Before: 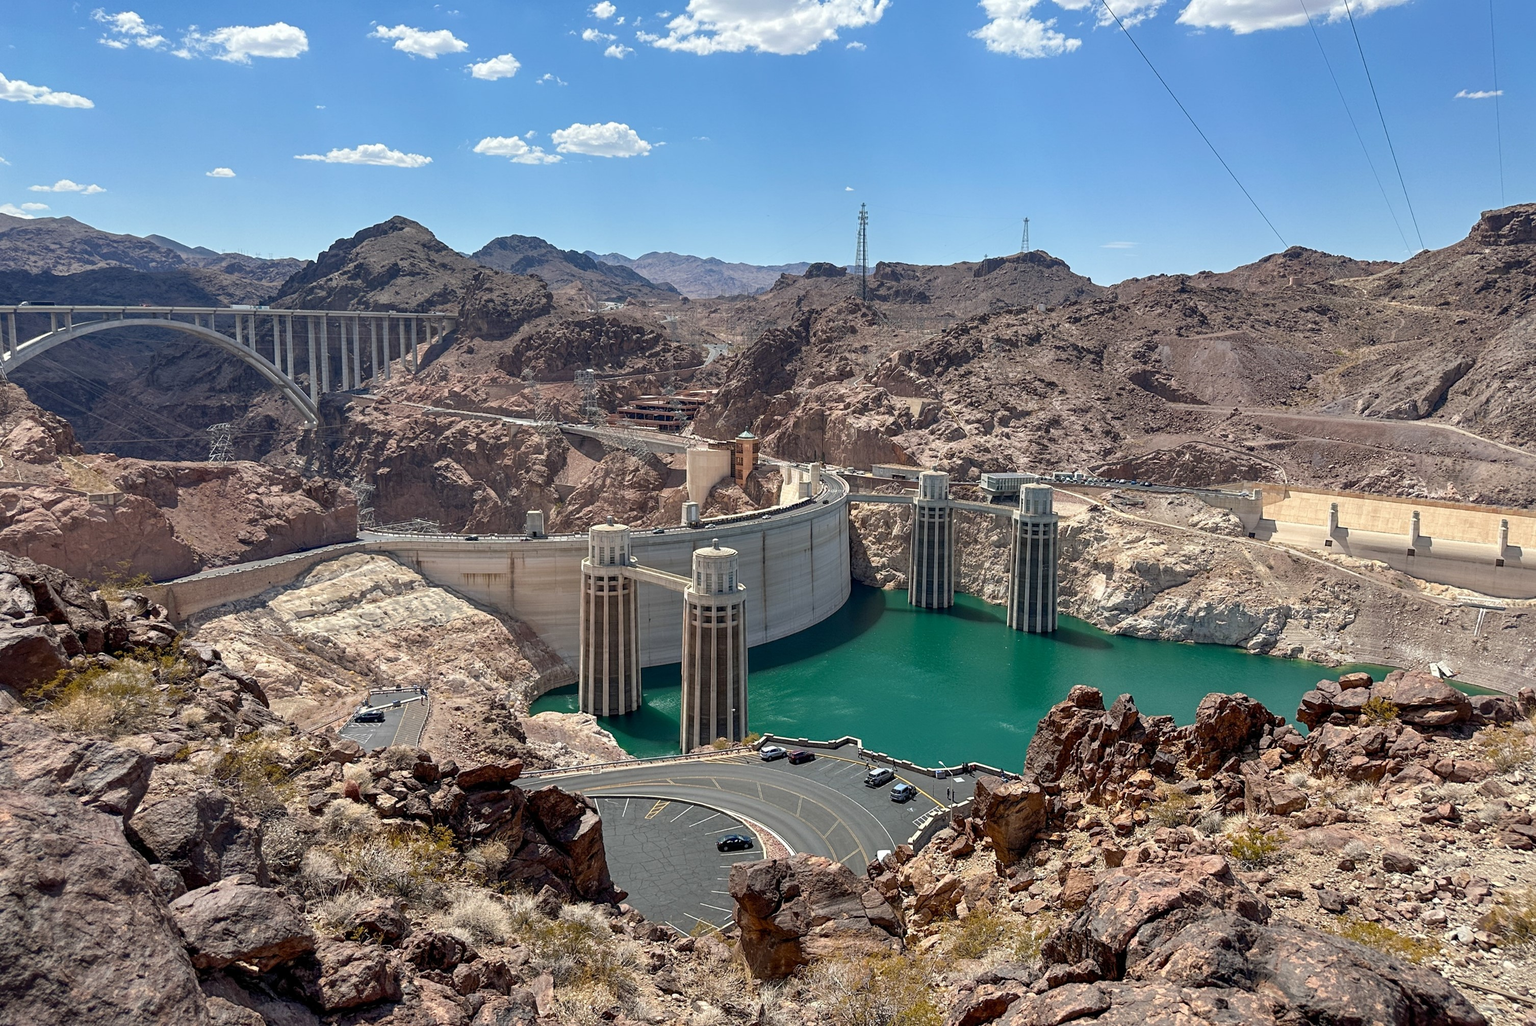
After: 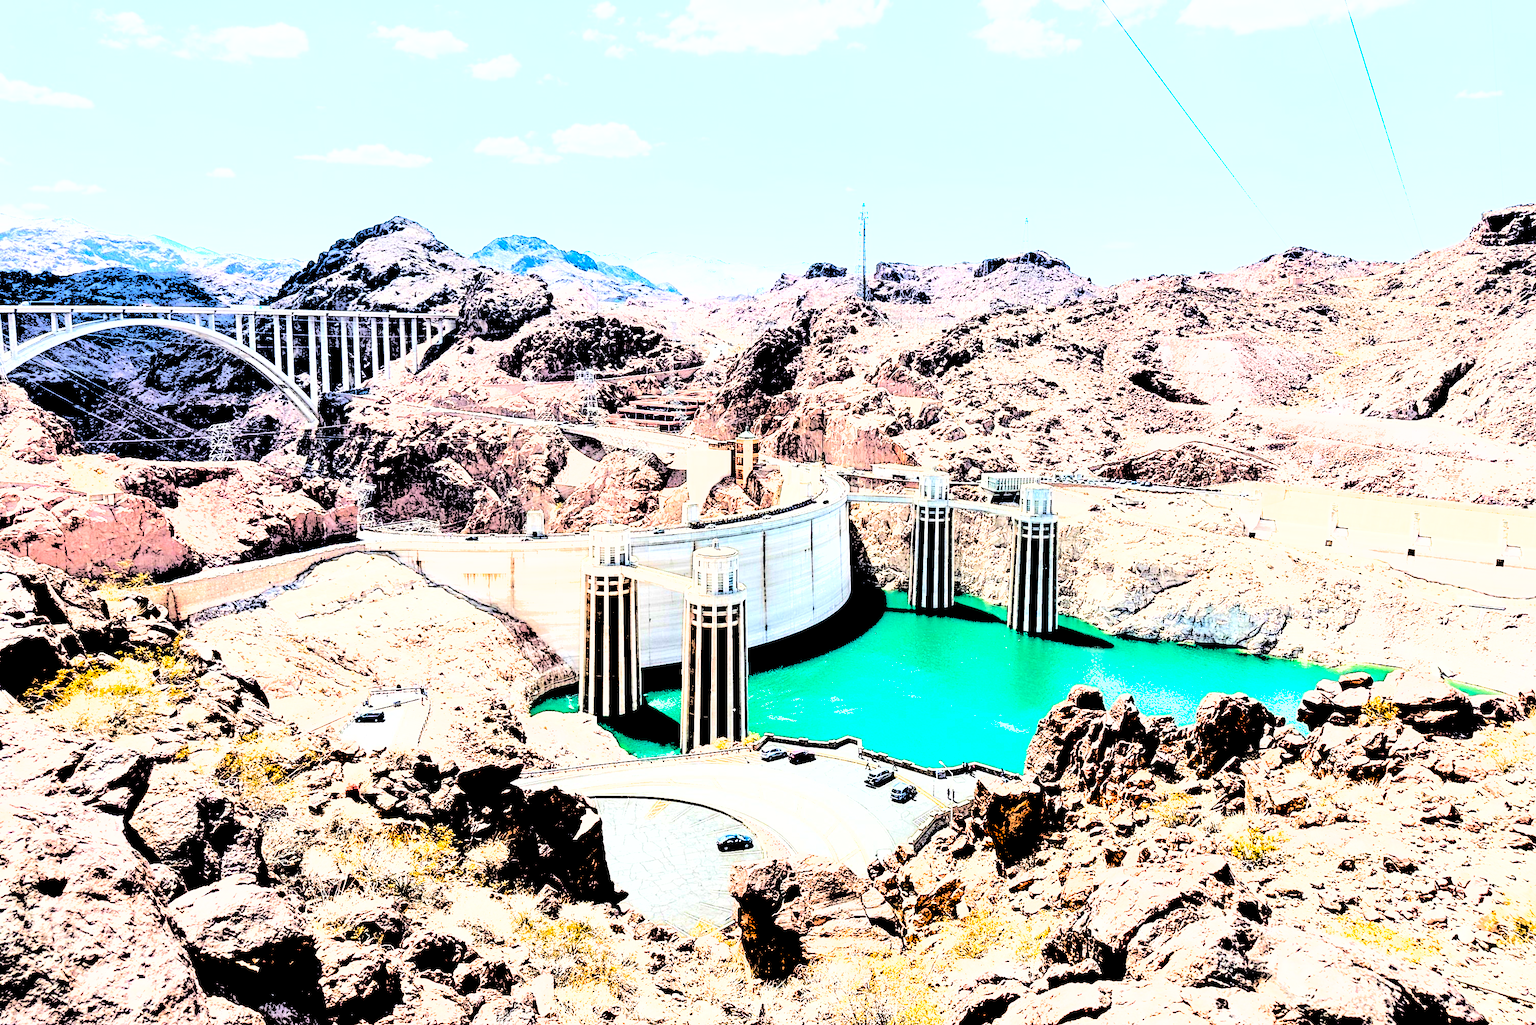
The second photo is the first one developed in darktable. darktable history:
shadows and highlights: on, module defaults
levels: levels [0.246, 0.246, 0.506]
tone equalizer: -8 EV -0.75 EV, -7 EV -0.7 EV, -6 EV -0.6 EV, -5 EV -0.4 EV, -3 EV 0.4 EV, -2 EV 0.6 EV, -1 EV 0.7 EV, +0 EV 0.75 EV, edges refinement/feathering 500, mask exposure compensation -1.57 EV, preserve details no
